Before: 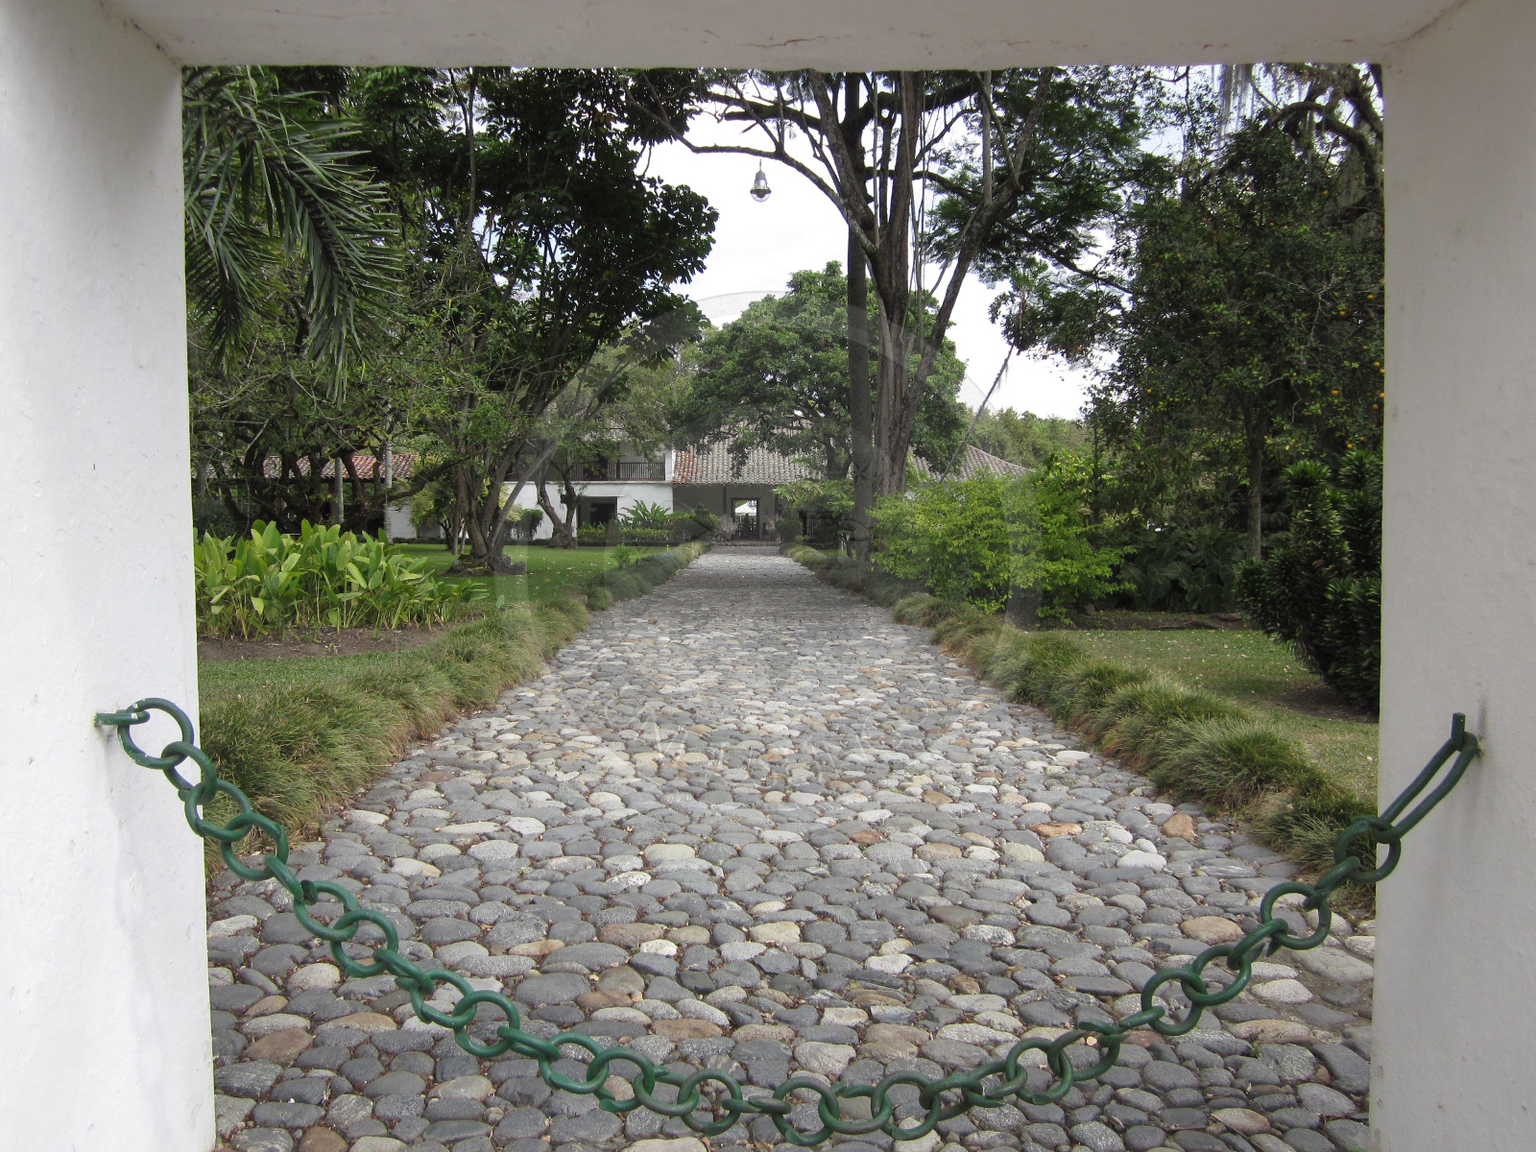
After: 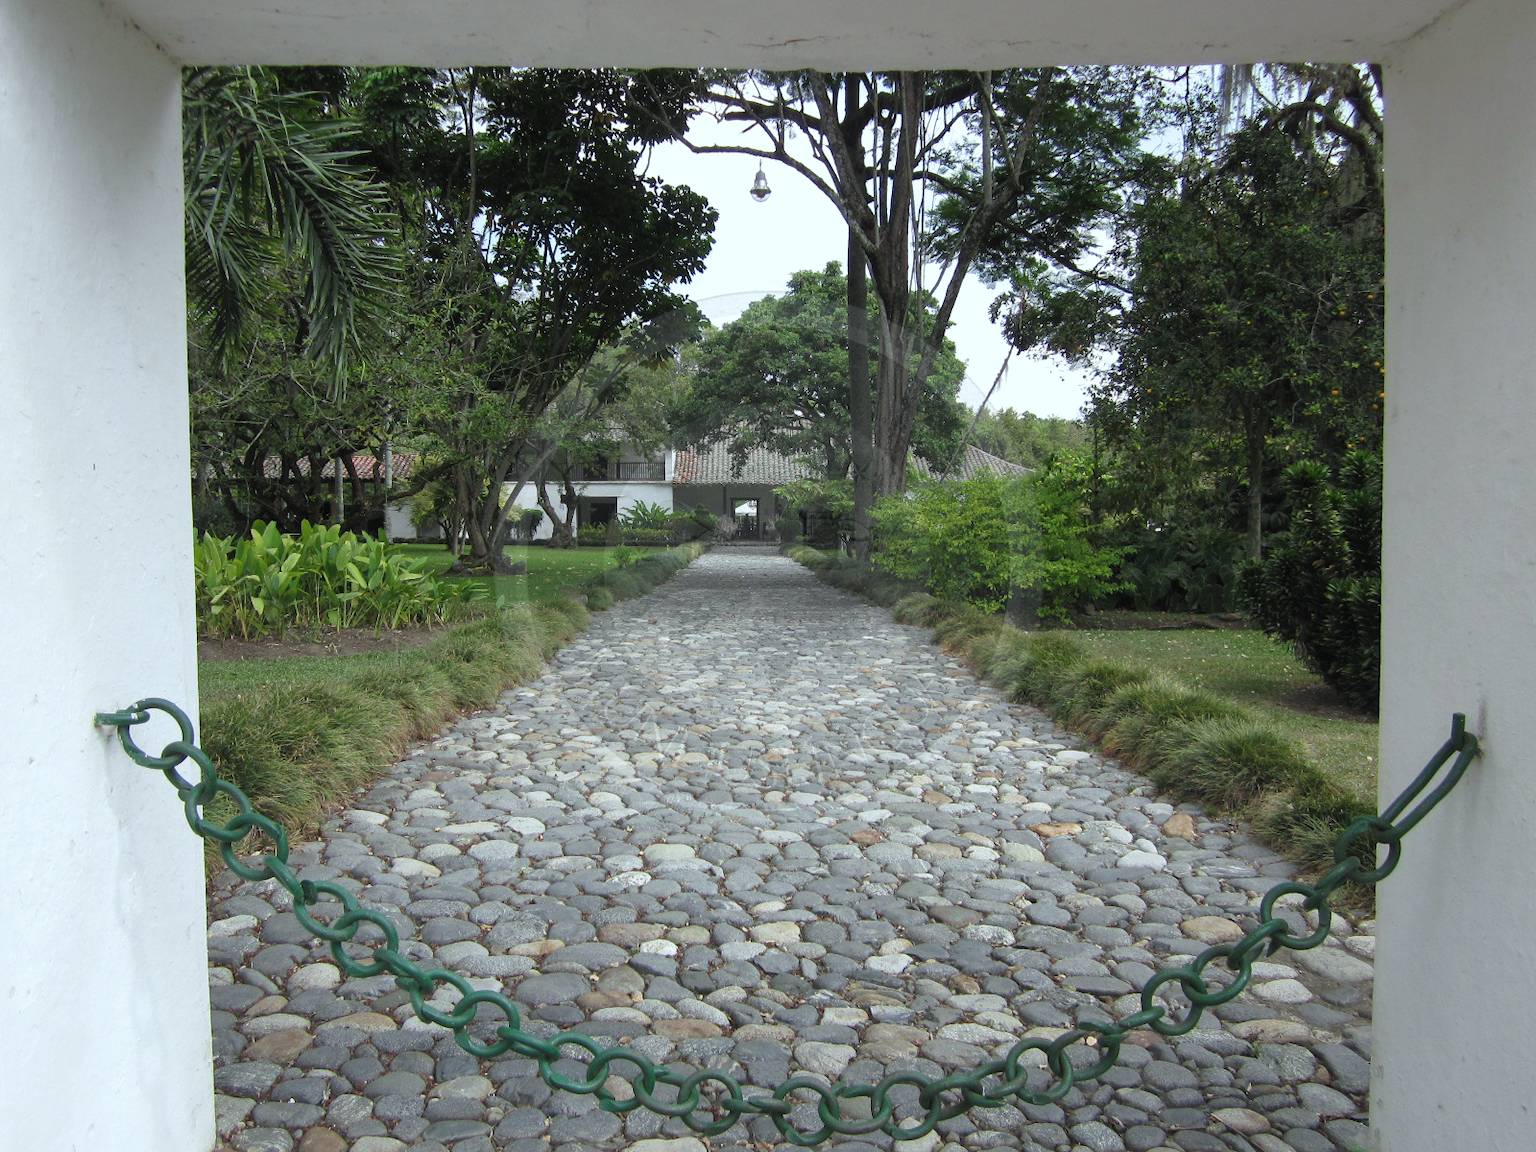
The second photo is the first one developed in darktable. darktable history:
color calibration: illuminant as shot in camera, x 0.359, y 0.363, temperature 4553.05 K
